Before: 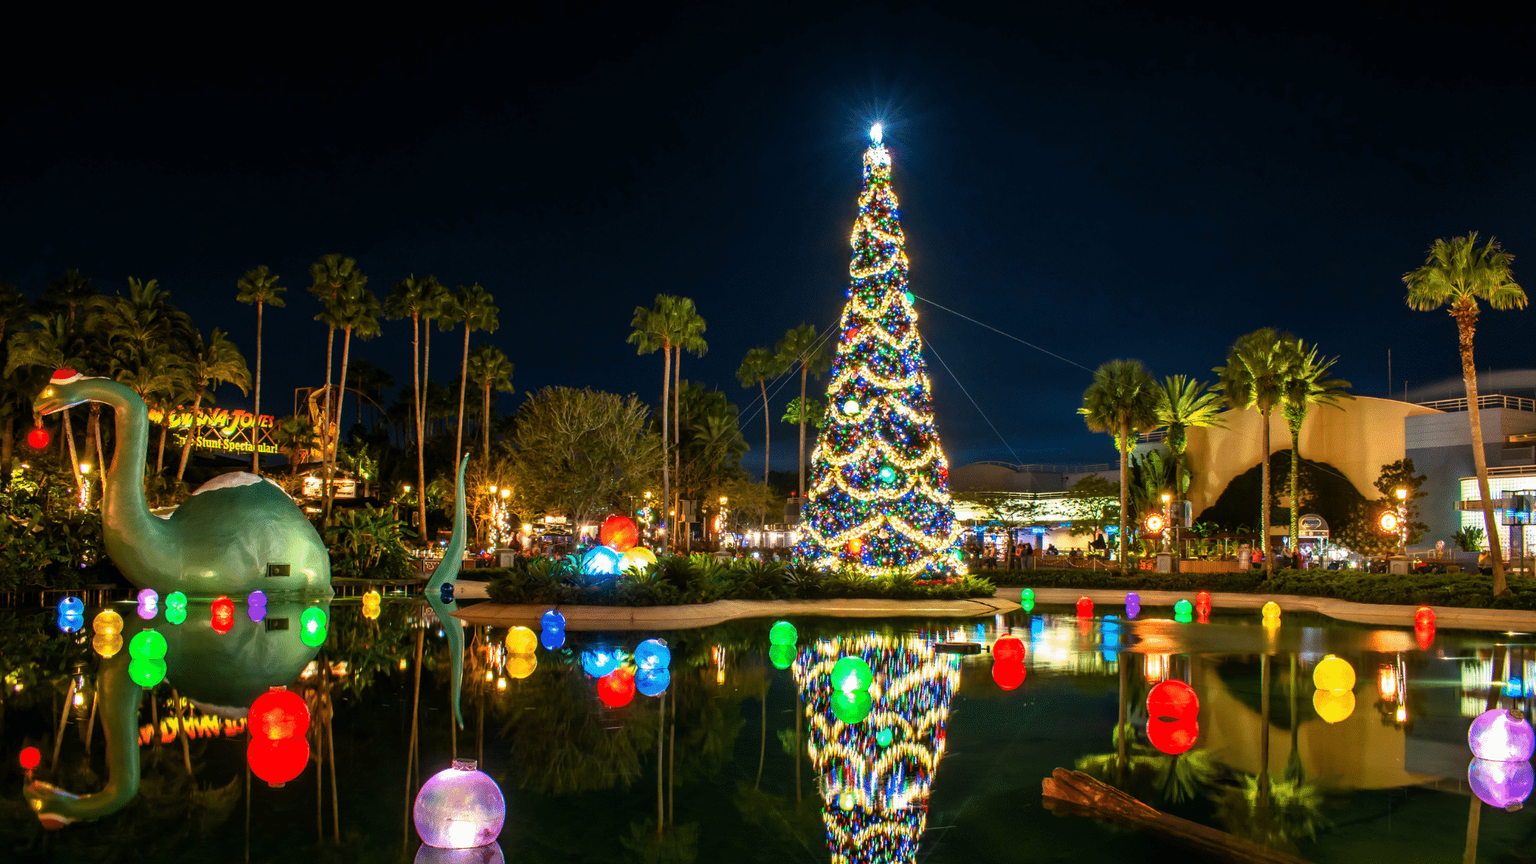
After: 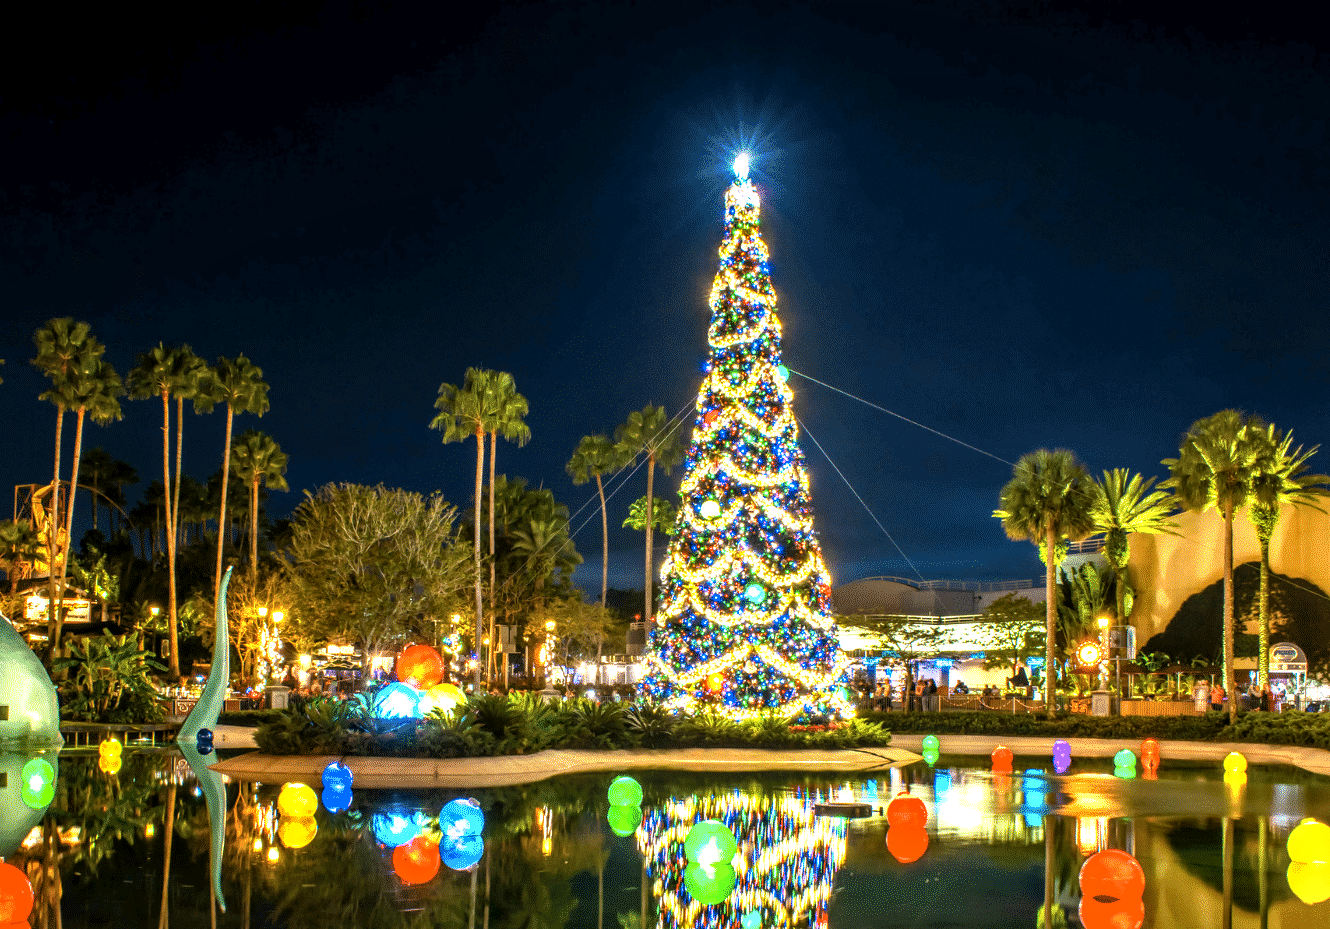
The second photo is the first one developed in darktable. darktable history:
exposure: black level correction 0.001, exposure 0.955 EV, compensate exposure bias true, compensate highlight preservation false
local contrast: on, module defaults
color contrast: green-magenta contrast 0.81
crop: left 18.479%, right 12.2%, bottom 13.971%
